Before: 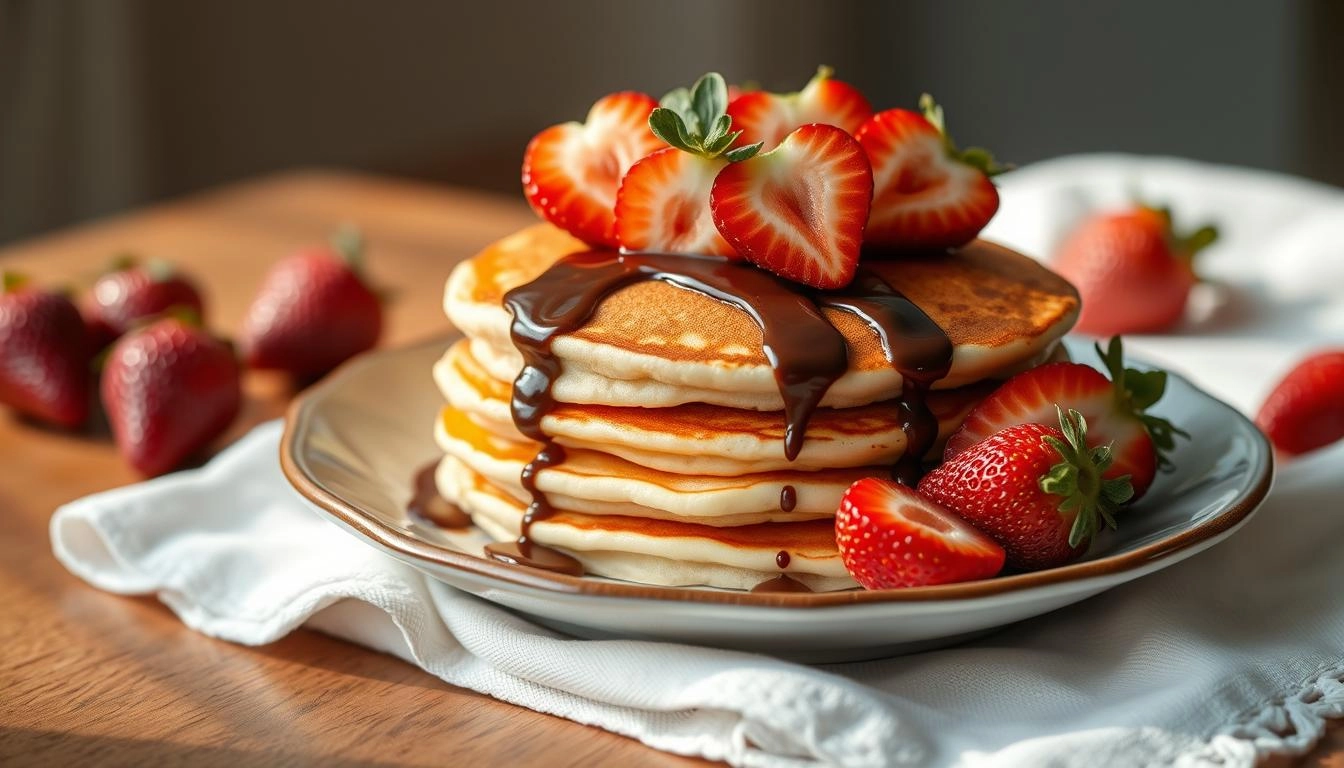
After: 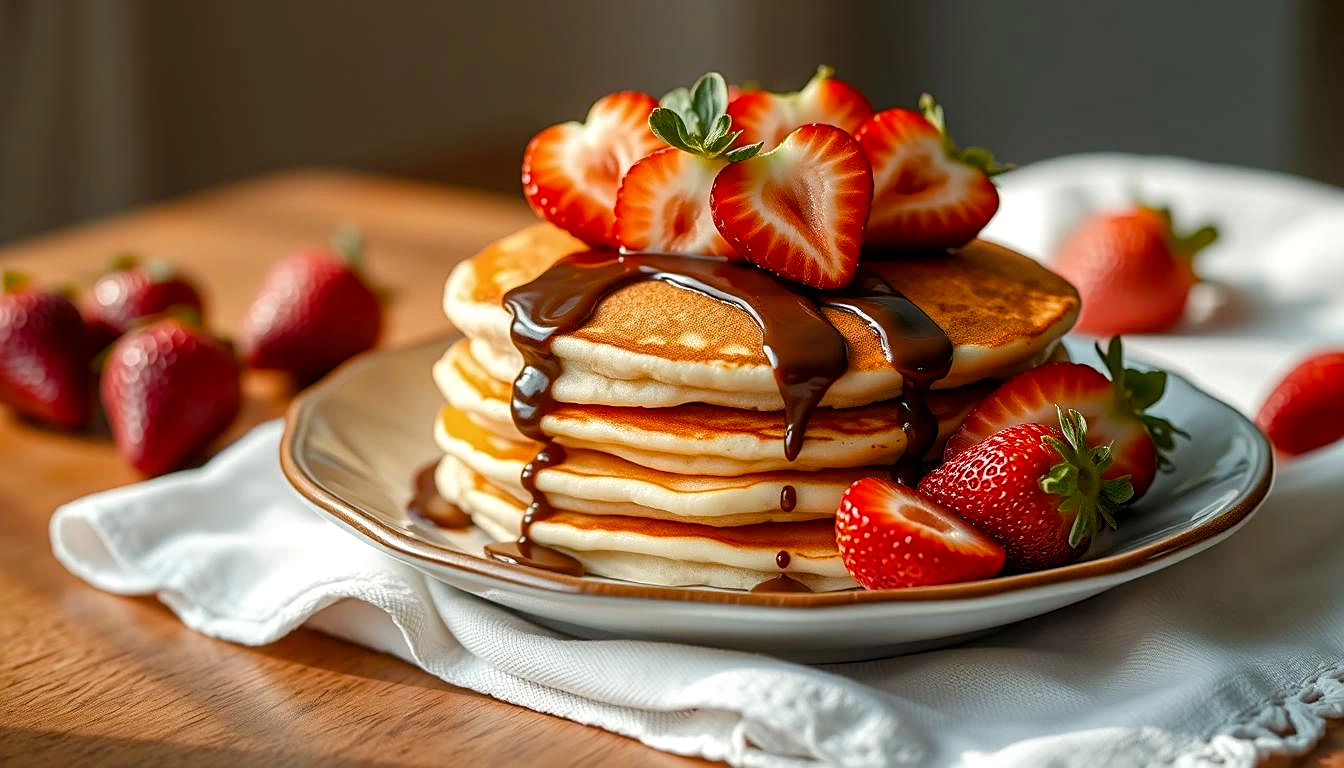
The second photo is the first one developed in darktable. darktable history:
shadows and highlights: shadows 25, highlights -25
color balance rgb: perceptual saturation grading › global saturation 20%, perceptual saturation grading › highlights -25%, perceptual saturation grading › shadows 25%
local contrast: highlights 100%, shadows 100%, detail 120%, midtone range 0.2
sharpen: on, module defaults
